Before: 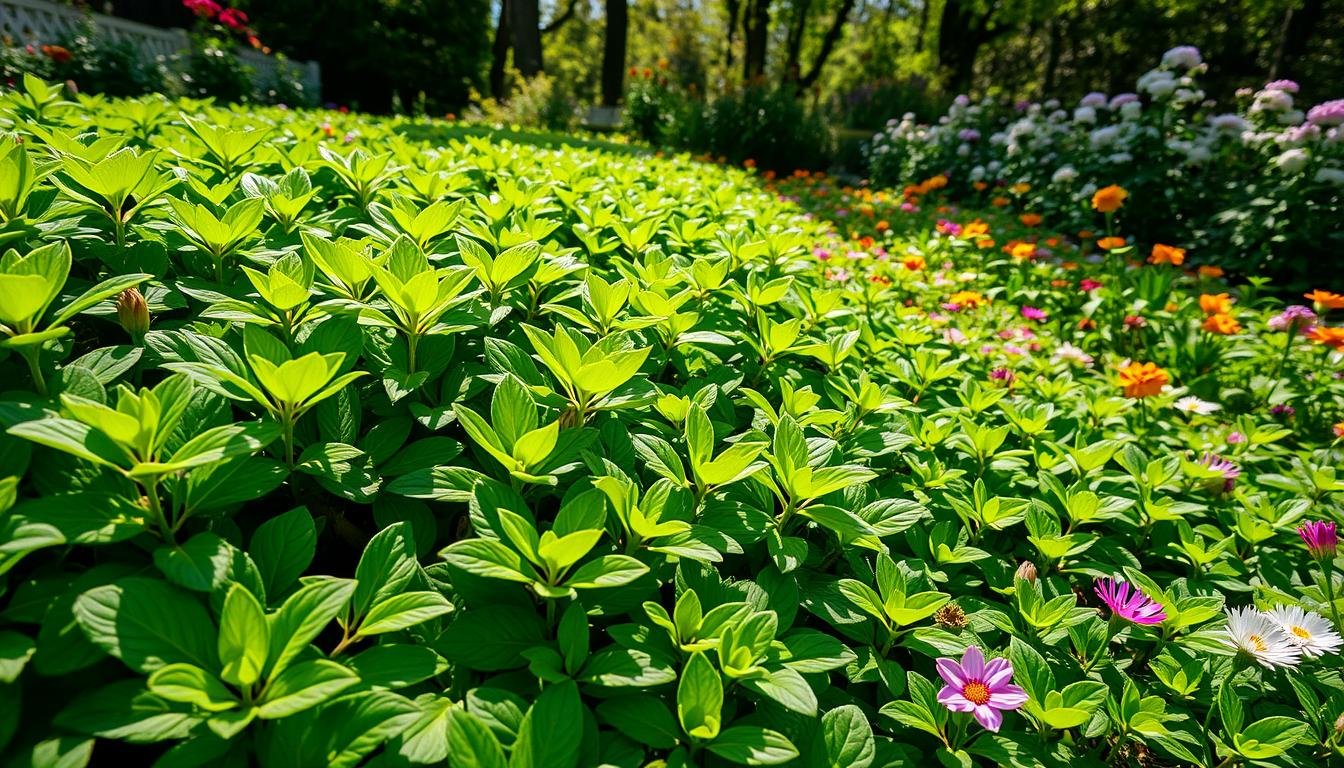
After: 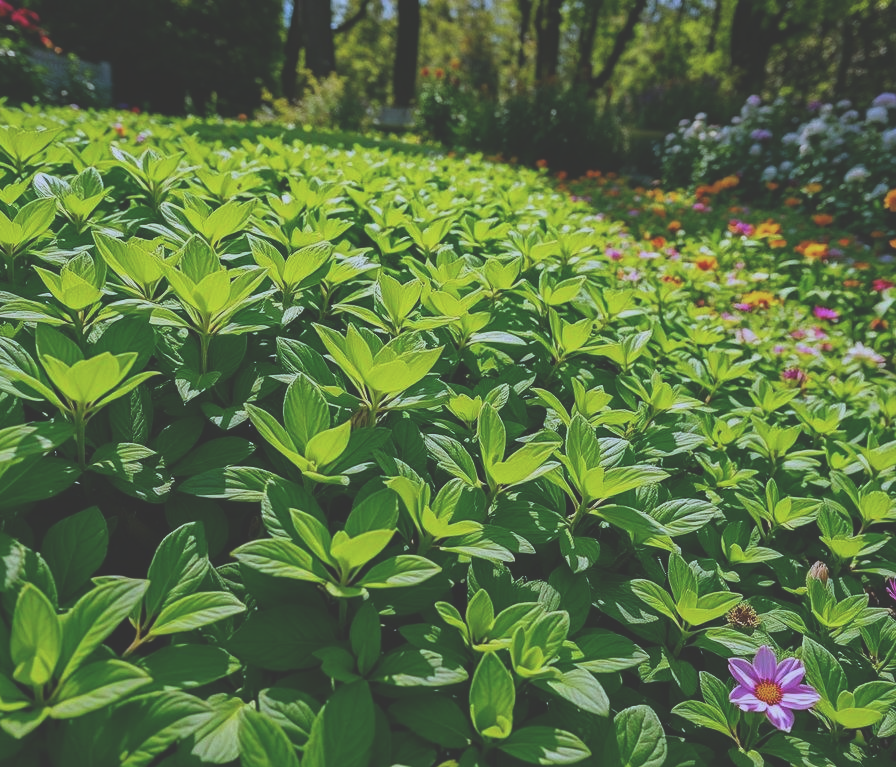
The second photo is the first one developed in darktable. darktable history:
exposure: black level correction -0.036, exposure -0.497 EV, compensate highlight preservation false
crop and rotate: left 15.546%, right 17.787%
tone equalizer: on, module defaults
contrast brightness saturation: contrast -0.1, saturation -0.1
white balance: red 0.948, green 1.02, blue 1.176
